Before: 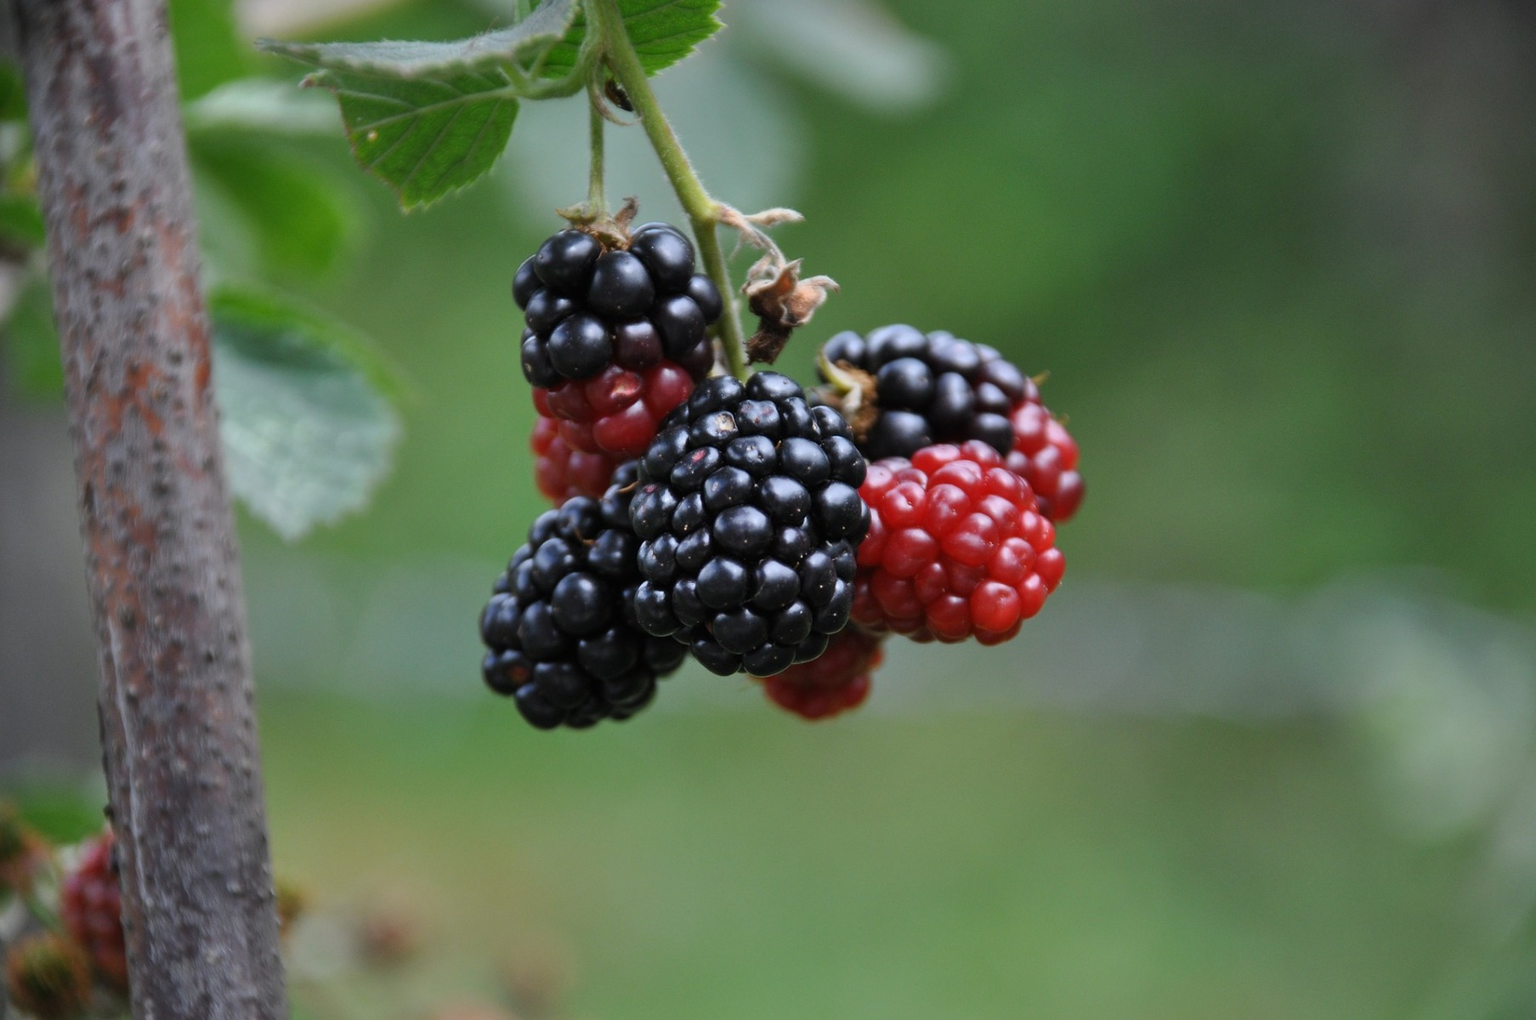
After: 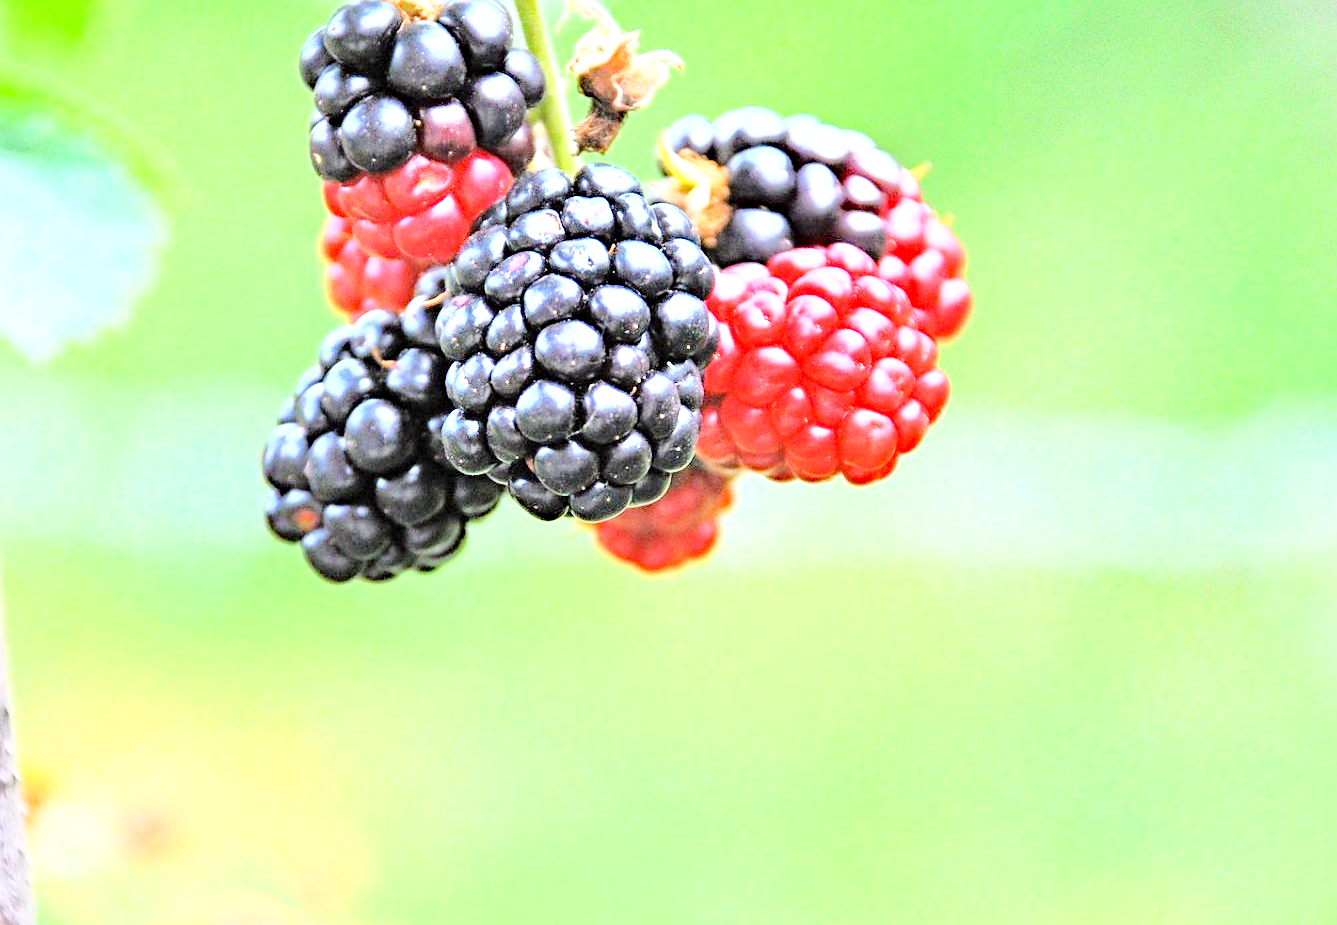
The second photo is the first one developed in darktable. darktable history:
sharpen: on, module defaults
tone equalizer: -7 EV 0.15 EV, -6 EV 0.6 EV, -5 EV 1.15 EV, -4 EV 1.33 EV, -3 EV 1.15 EV, -2 EV 0.6 EV, -1 EV 0.15 EV, mask exposure compensation -0.5 EV
exposure: exposure 2.207 EV, compensate highlight preservation false
crop: left 16.871%, top 22.857%, right 9.116%
base curve: curves: ch0 [(0, 0) (0.018, 0.026) (0.143, 0.37) (0.33, 0.731) (0.458, 0.853) (0.735, 0.965) (0.905, 0.986) (1, 1)]
haze removal: compatibility mode true, adaptive false
local contrast: mode bilateral grid, contrast 20, coarseness 50, detail 120%, midtone range 0.2
